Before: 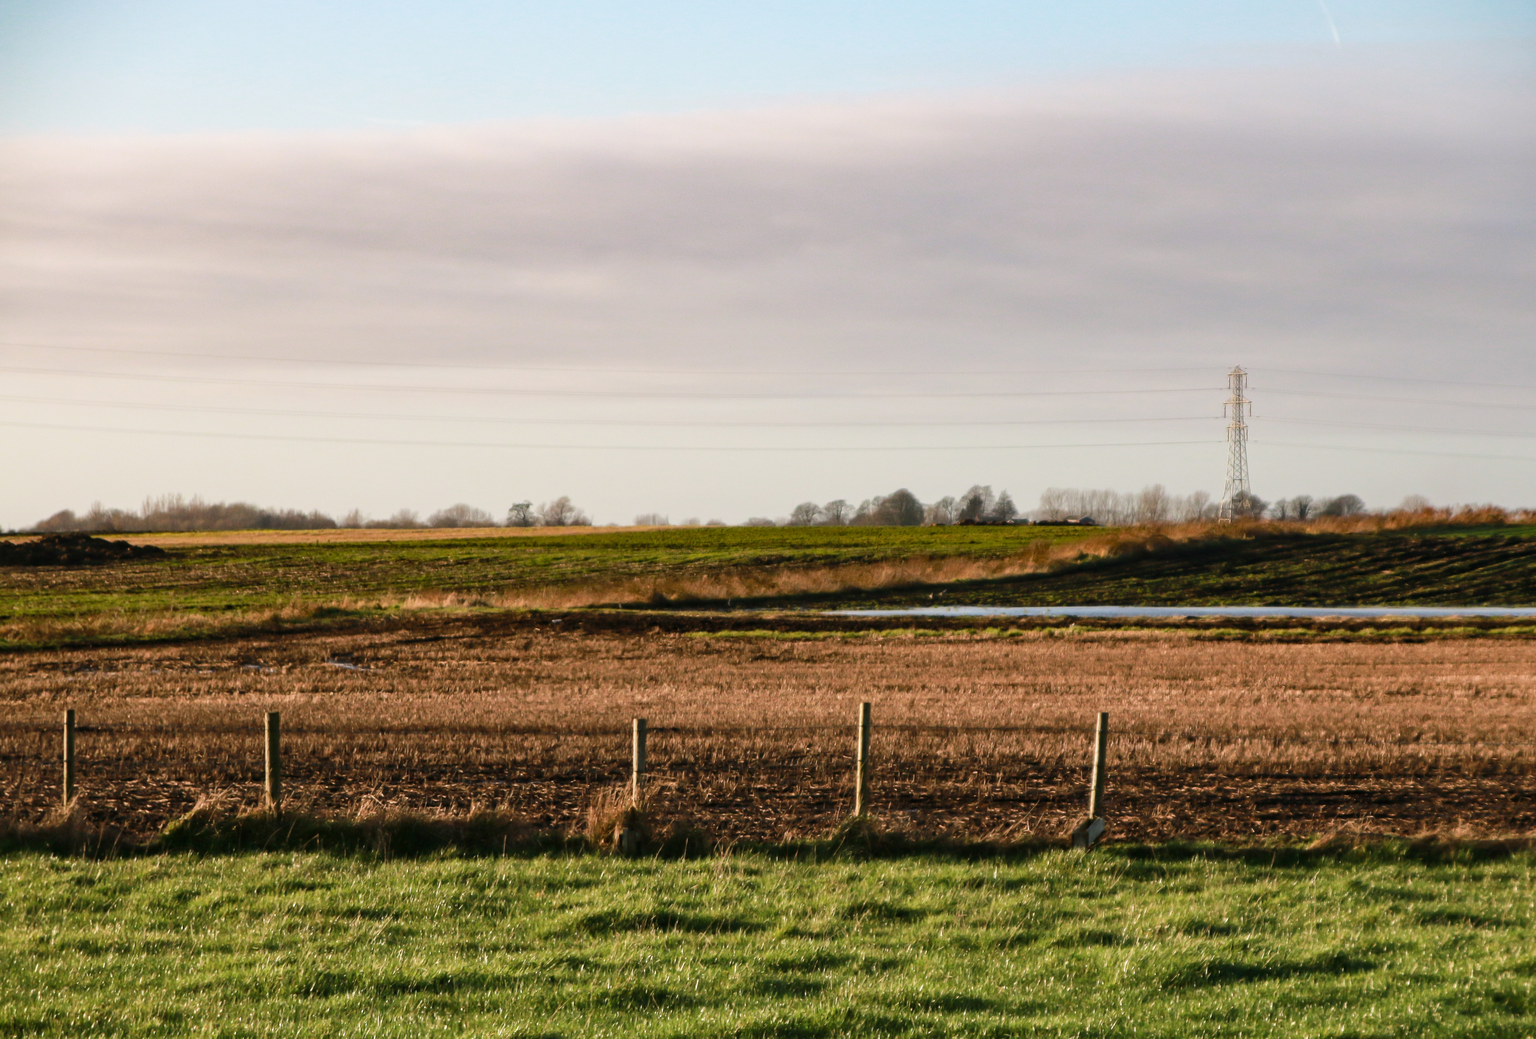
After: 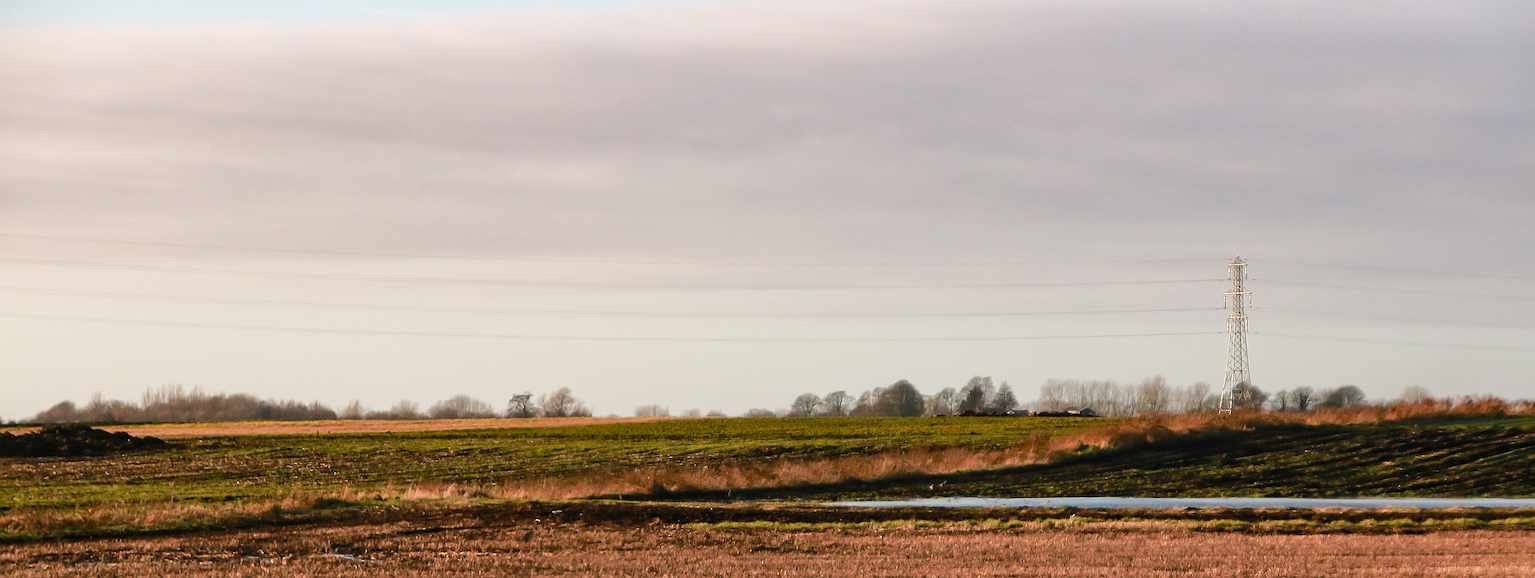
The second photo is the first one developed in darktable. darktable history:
crop and rotate: top 10.545%, bottom 33.721%
sharpen: amount 1.858
color zones: curves: ch1 [(0.29, 0.492) (0.373, 0.185) (0.509, 0.481)]; ch2 [(0.25, 0.462) (0.749, 0.457)]
